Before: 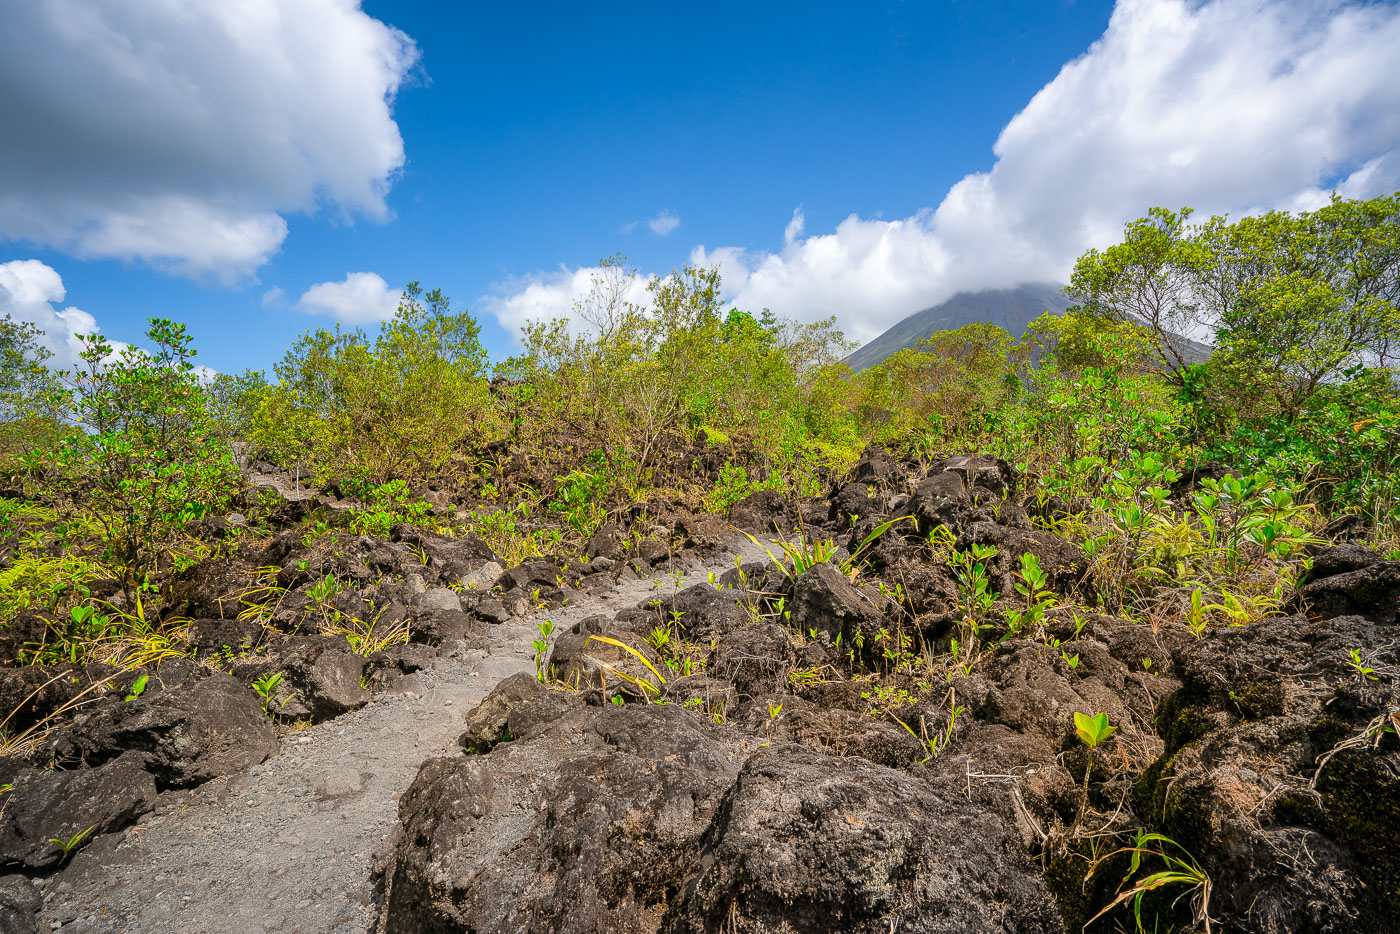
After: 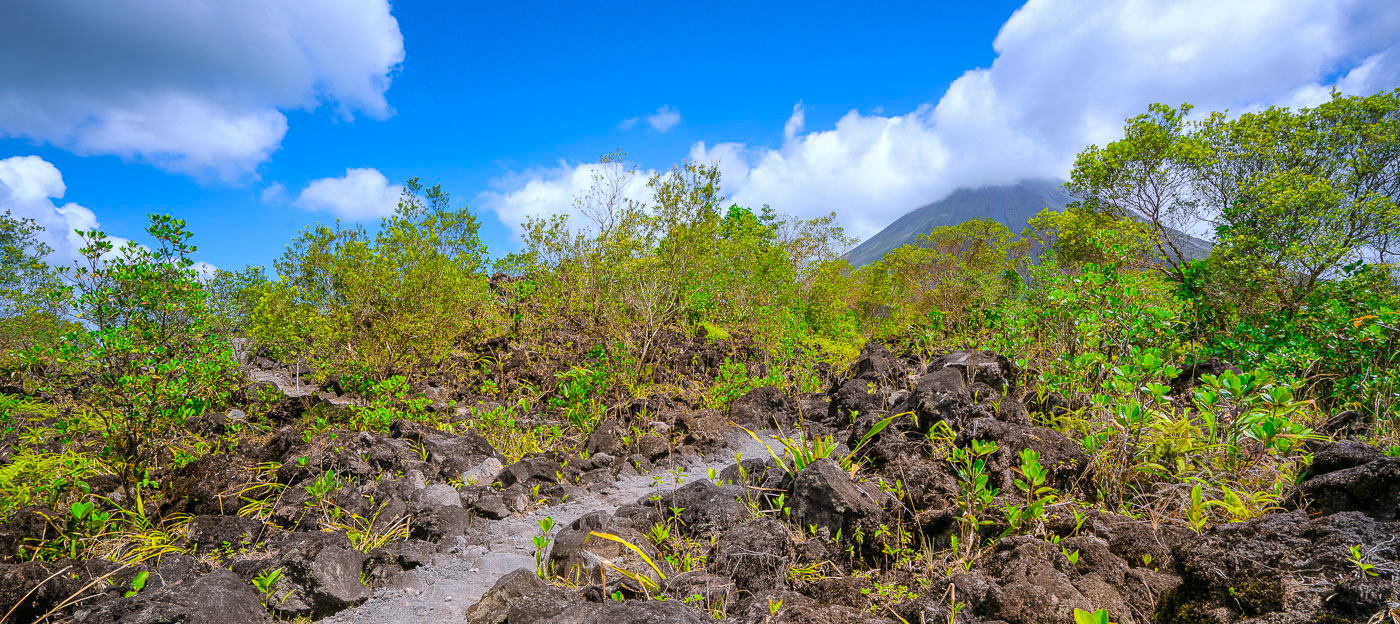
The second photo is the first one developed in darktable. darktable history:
color calibration: illuminant as shot in camera, x 0.37, y 0.382, temperature 4320.4 K
color balance rgb: perceptual saturation grading › global saturation 19.797%
crop: top 11.141%, bottom 22.011%
